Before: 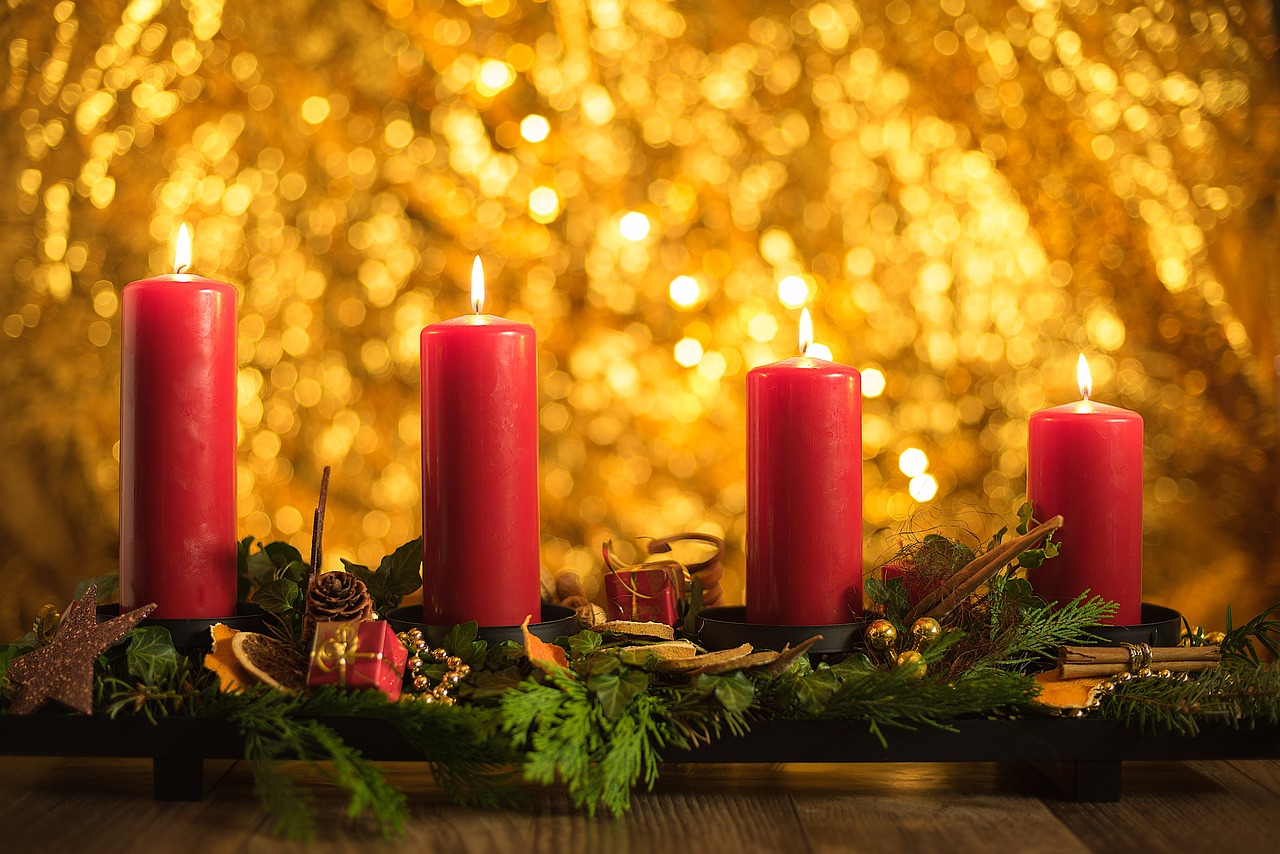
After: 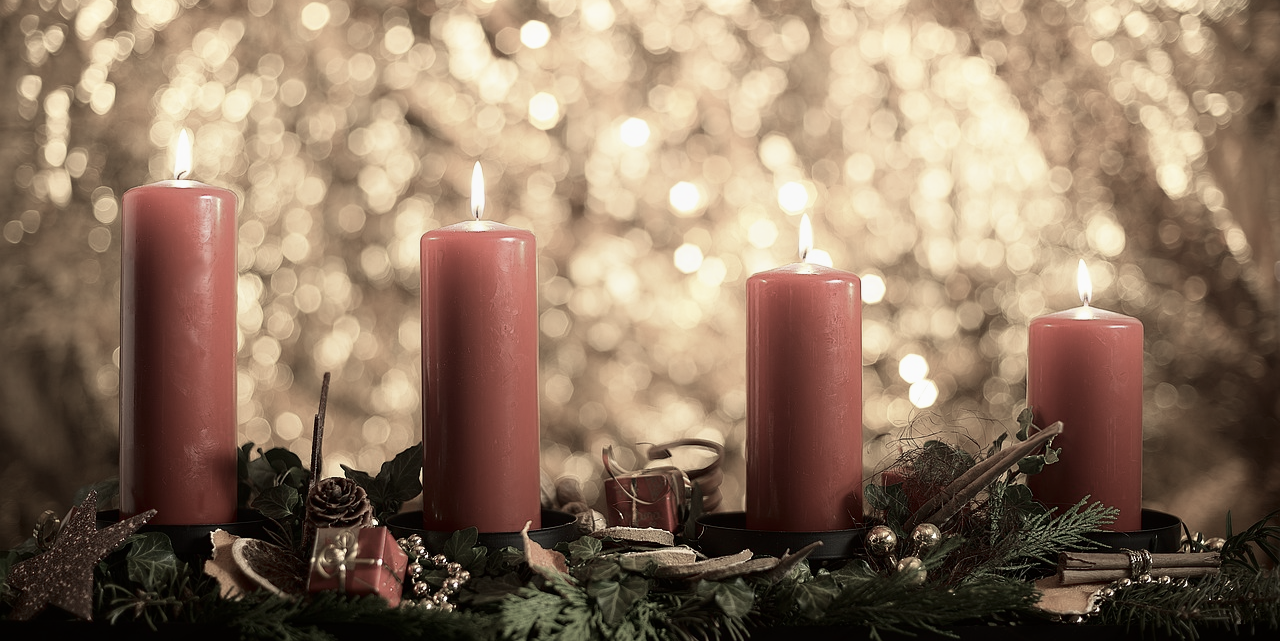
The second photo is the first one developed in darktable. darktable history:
color zones: curves: ch1 [(0, 0.34) (0.143, 0.164) (0.286, 0.152) (0.429, 0.176) (0.571, 0.173) (0.714, 0.188) (0.857, 0.199) (1, 0.34)]
shadows and highlights: shadows -63.98, white point adjustment -5.25, highlights 59.94
crop: top 11.032%, bottom 13.892%
